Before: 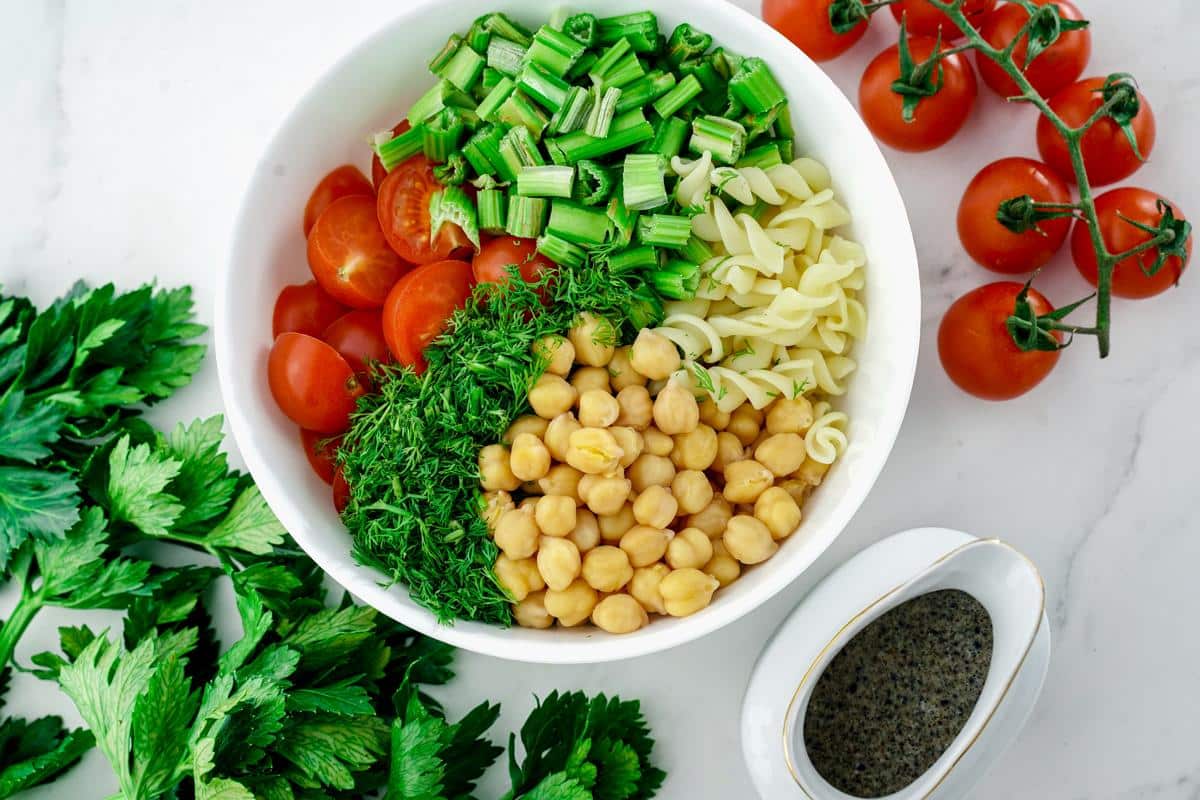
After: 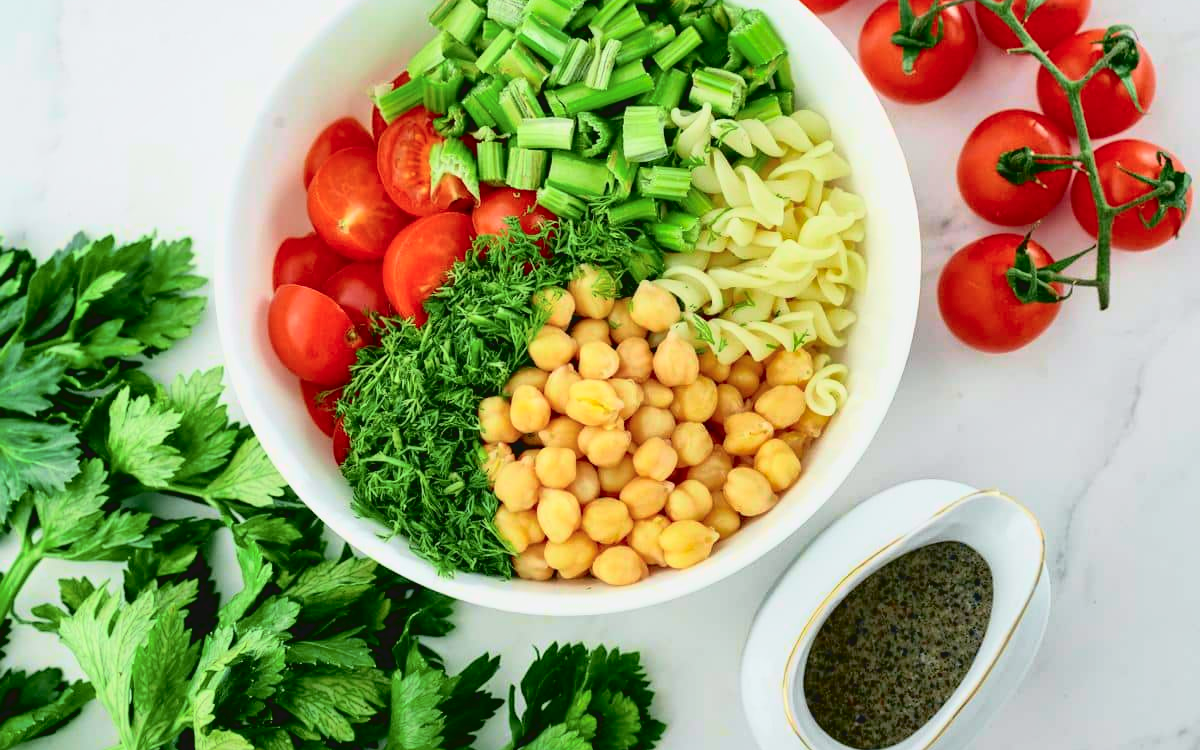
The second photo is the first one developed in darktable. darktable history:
exposure: compensate highlight preservation false
crop and rotate: top 6.25%
shadows and highlights: on, module defaults
rotate and perspective: automatic cropping original format, crop left 0, crop top 0
tone curve: curves: ch0 [(0.003, 0.032) (0.037, 0.037) (0.142, 0.117) (0.279, 0.311) (0.405, 0.49) (0.526, 0.651) (0.722, 0.857) (0.875, 0.946) (1, 0.98)]; ch1 [(0, 0) (0.305, 0.325) (0.453, 0.437) (0.482, 0.474) (0.501, 0.498) (0.515, 0.523) (0.559, 0.591) (0.6, 0.643) (0.656, 0.707) (1, 1)]; ch2 [(0, 0) (0.323, 0.277) (0.424, 0.396) (0.479, 0.484) (0.499, 0.502) (0.515, 0.537) (0.573, 0.602) (0.653, 0.675) (0.75, 0.756) (1, 1)], color space Lab, independent channels, preserve colors none
